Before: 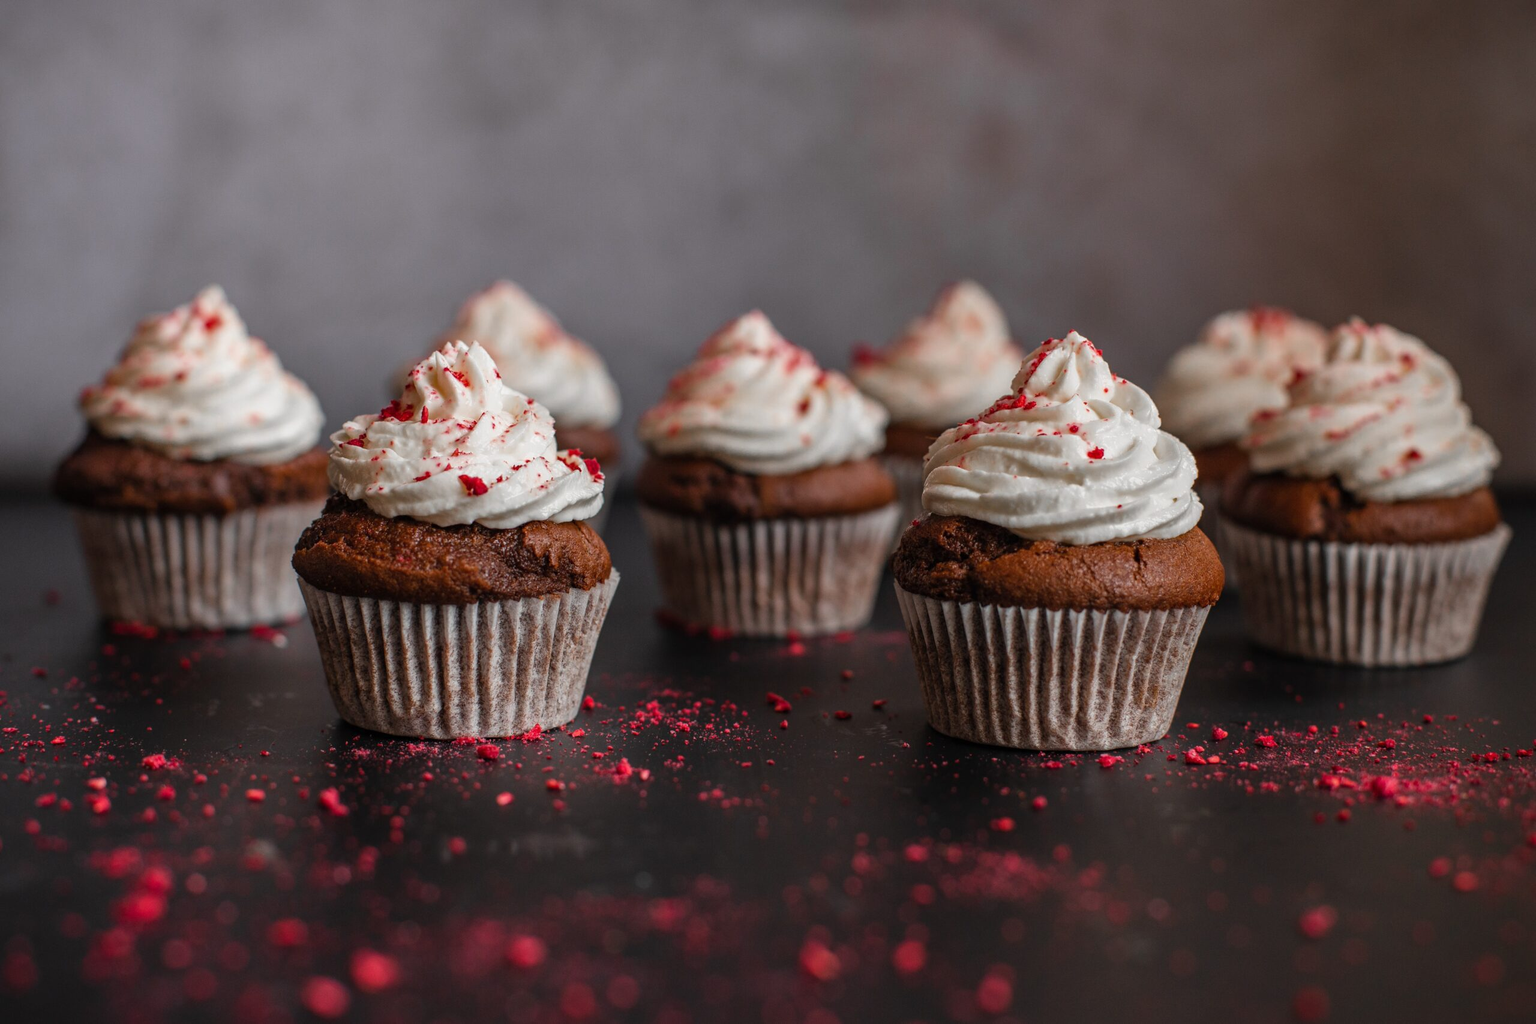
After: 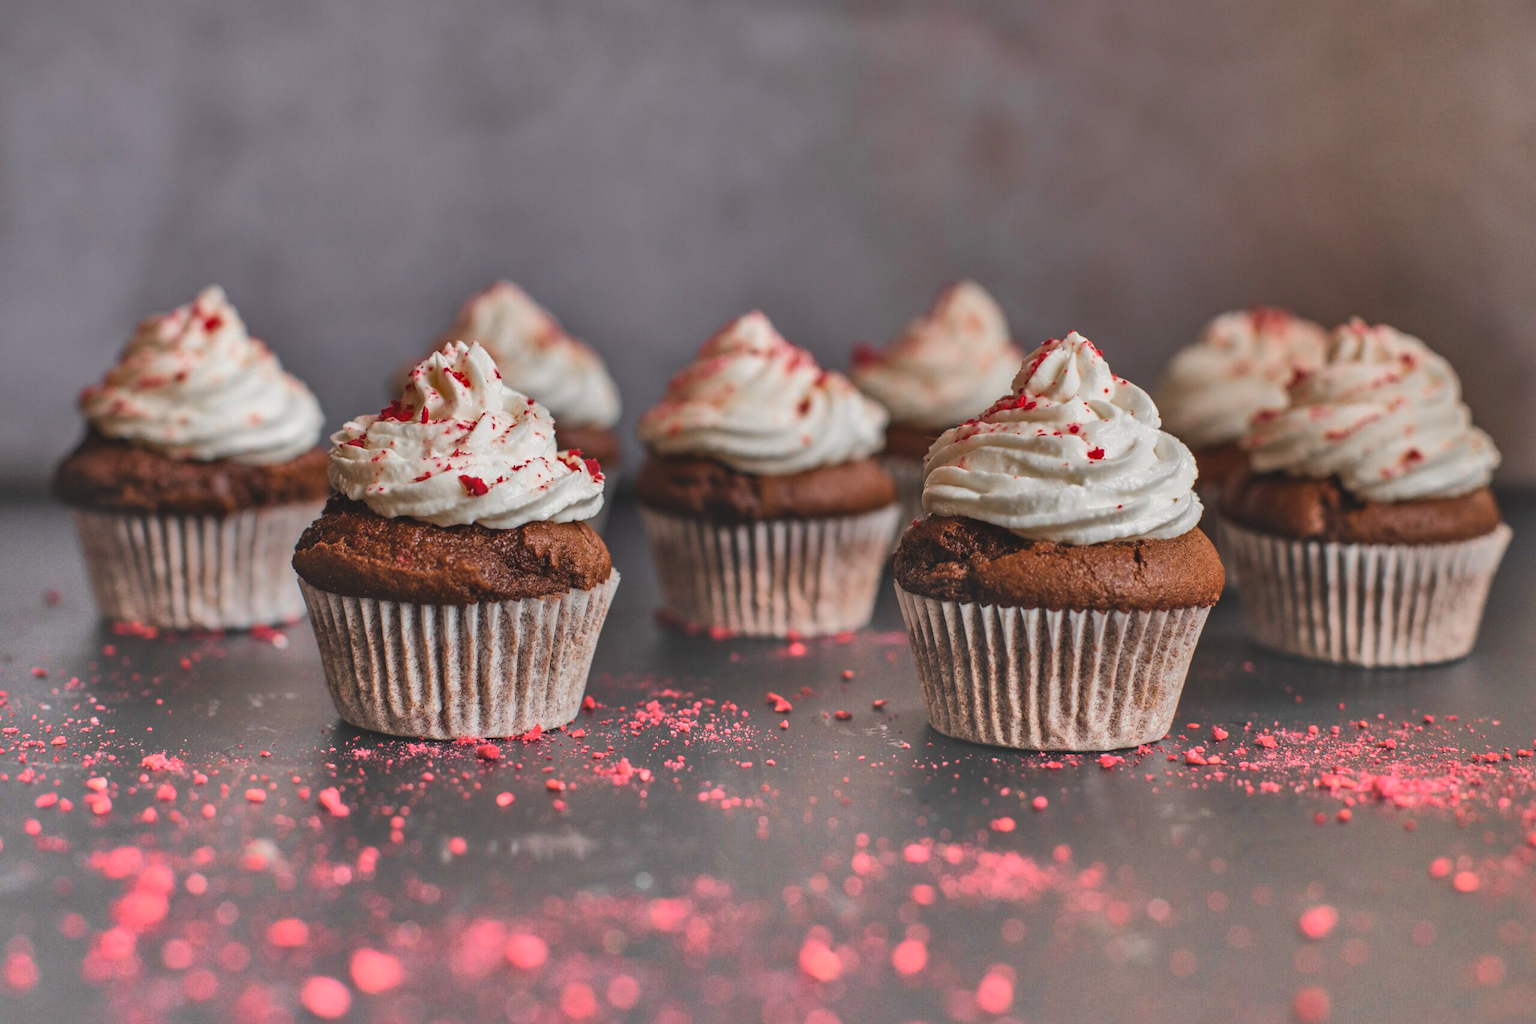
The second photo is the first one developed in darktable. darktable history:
velvia: on, module defaults
shadows and highlights: radius 123.98, shadows 100, white point adjustment -3, highlights -100, highlights color adjustment 89.84%, soften with gaussian
color balance: lift [1.007, 1, 1, 1], gamma [1.097, 1, 1, 1]
tone curve: curves: ch0 [(0, 0) (0.265, 0.253) (0.732, 0.751) (1, 1)], color space Lab, linked channels, preserve colors none
exposure: black level correction 0.001, compensate highlight preservation false
